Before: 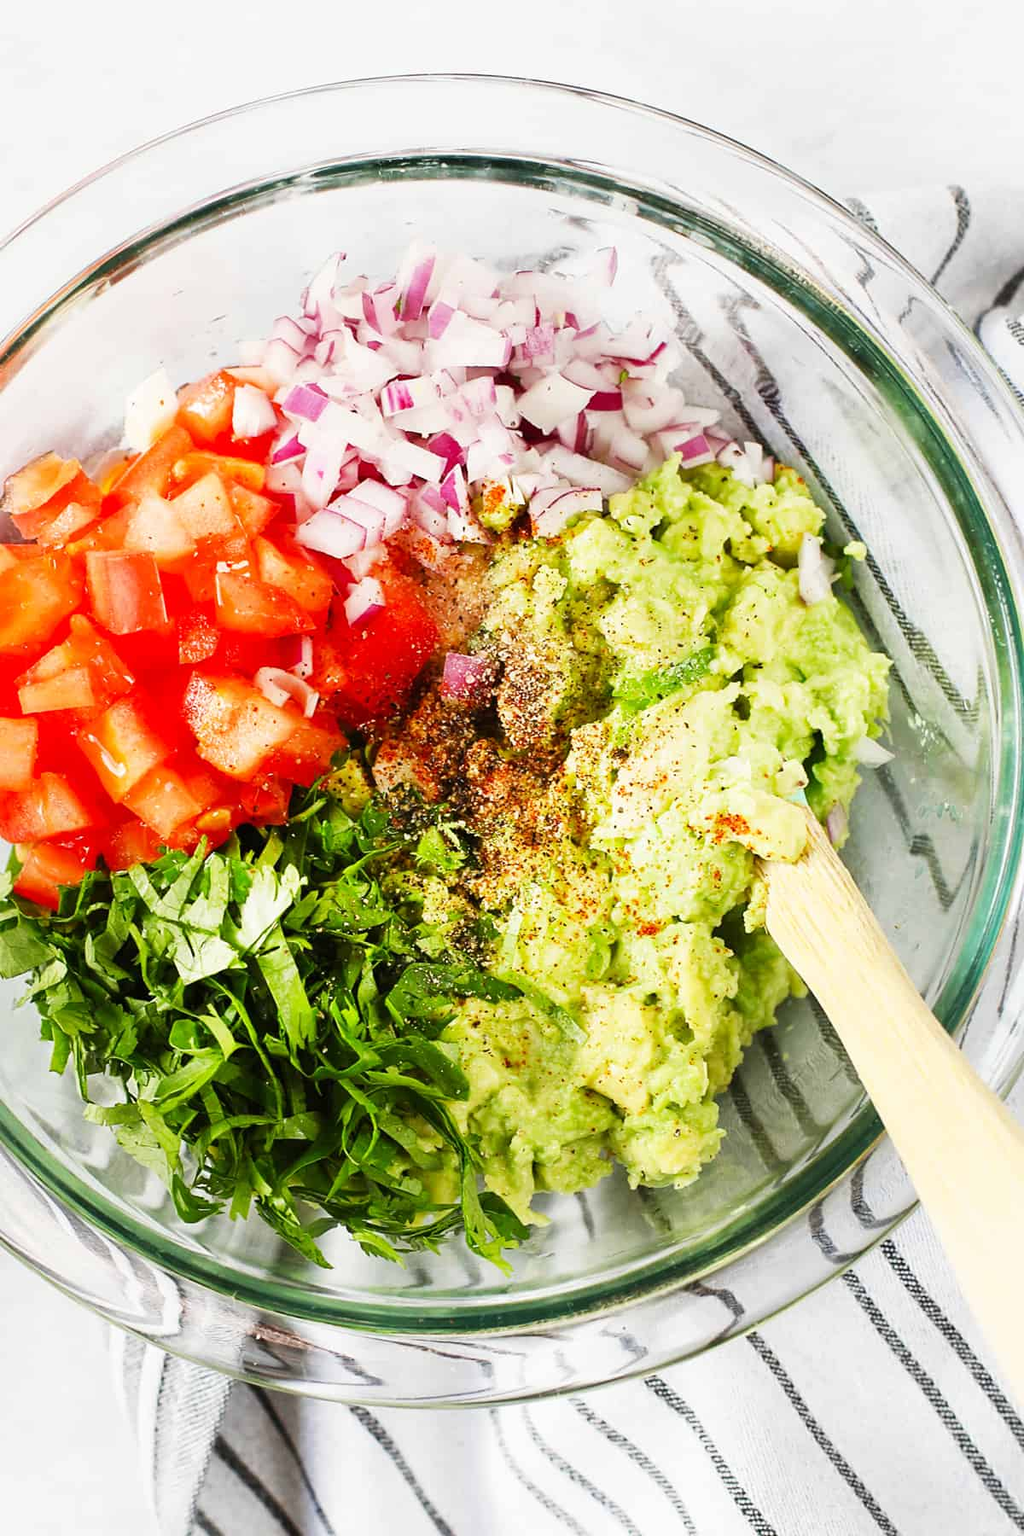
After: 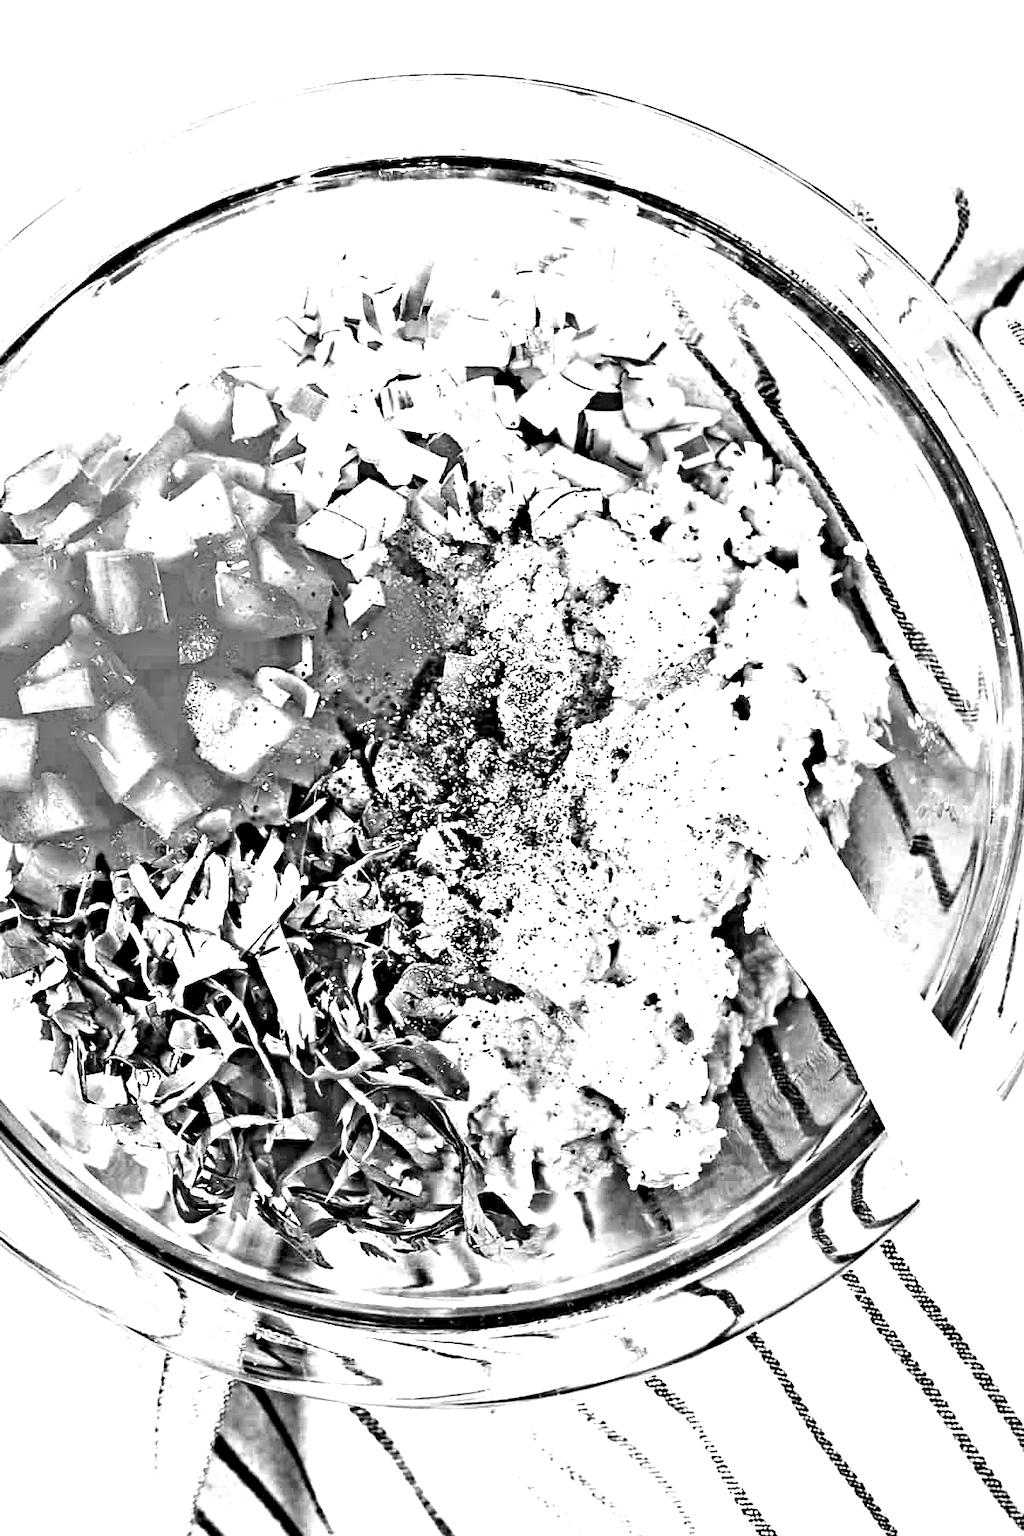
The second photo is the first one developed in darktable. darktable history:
exposure: black level correction 0.001, exposure 1.646 EV, compensate exposure bias true, compensate highlight preservation false
highpass: sharpness 49.79%, contrast boost 49.79%
levels: levels [0.016, 0.5, 0.996]
white balance: red 1.123, blue 0.83
color zones: curves: ch0 [(0, 0.613) (0.01, 0.613) (0.245, 0.448) (0.498, 0.529) (0.642, 0.665) (0.879, 0.777) (0.99, 0.613)]; ch1 [(0, 0) (0.143, 0) (0.286, 0) (0.429, 0) (0.571, 0) (0.714, 0) (0.857, 0)], mix -121.96%
